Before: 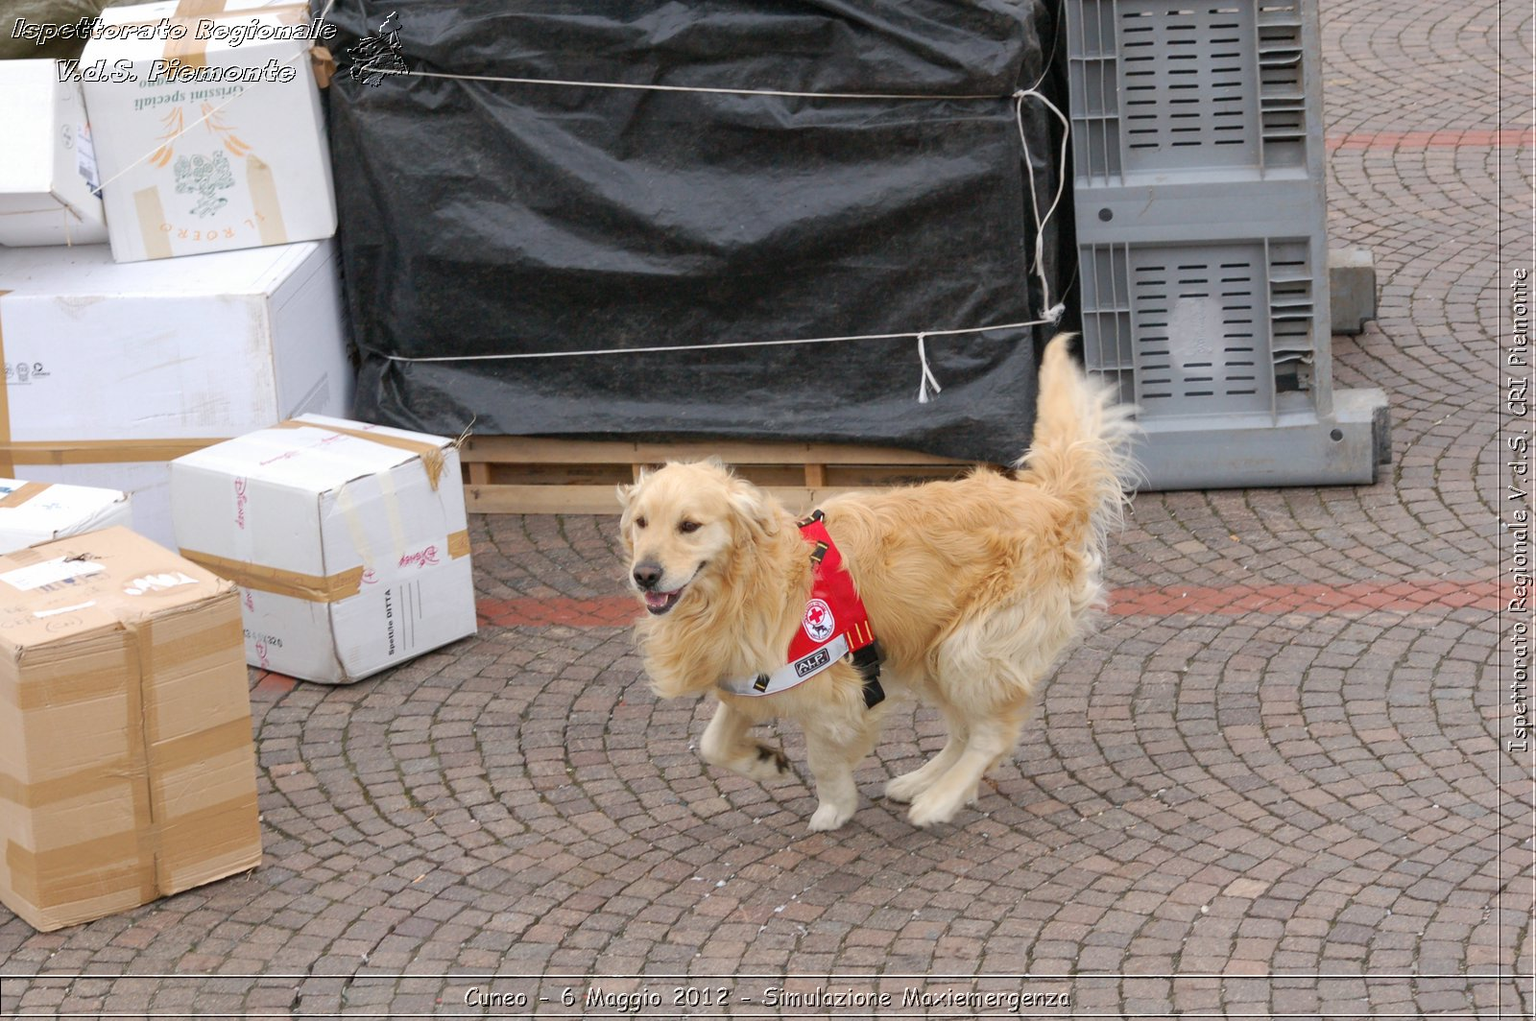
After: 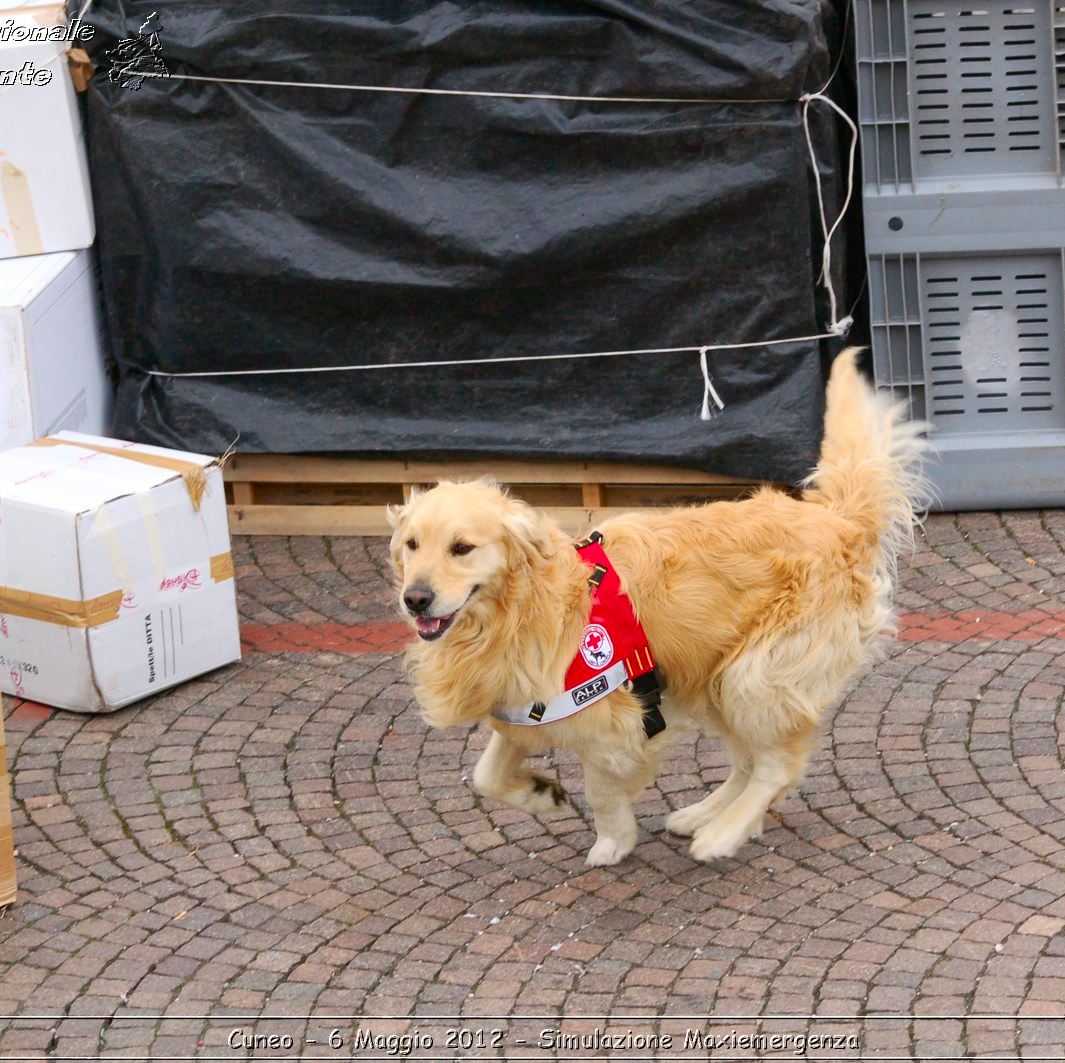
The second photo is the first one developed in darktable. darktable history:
contrast brightness saturation: contrast 0.171, saturation 0.301
crop and rotate: left 16.045%, right 17.339%
